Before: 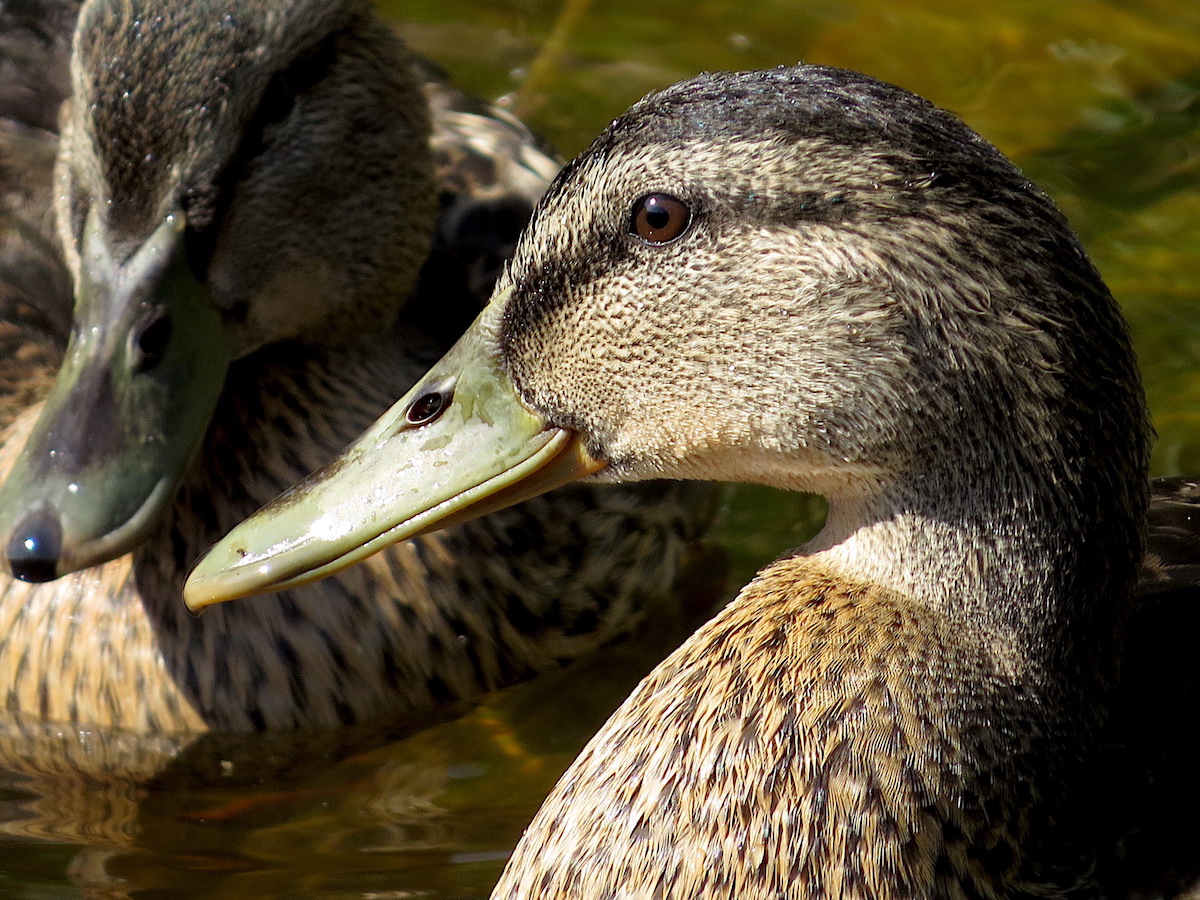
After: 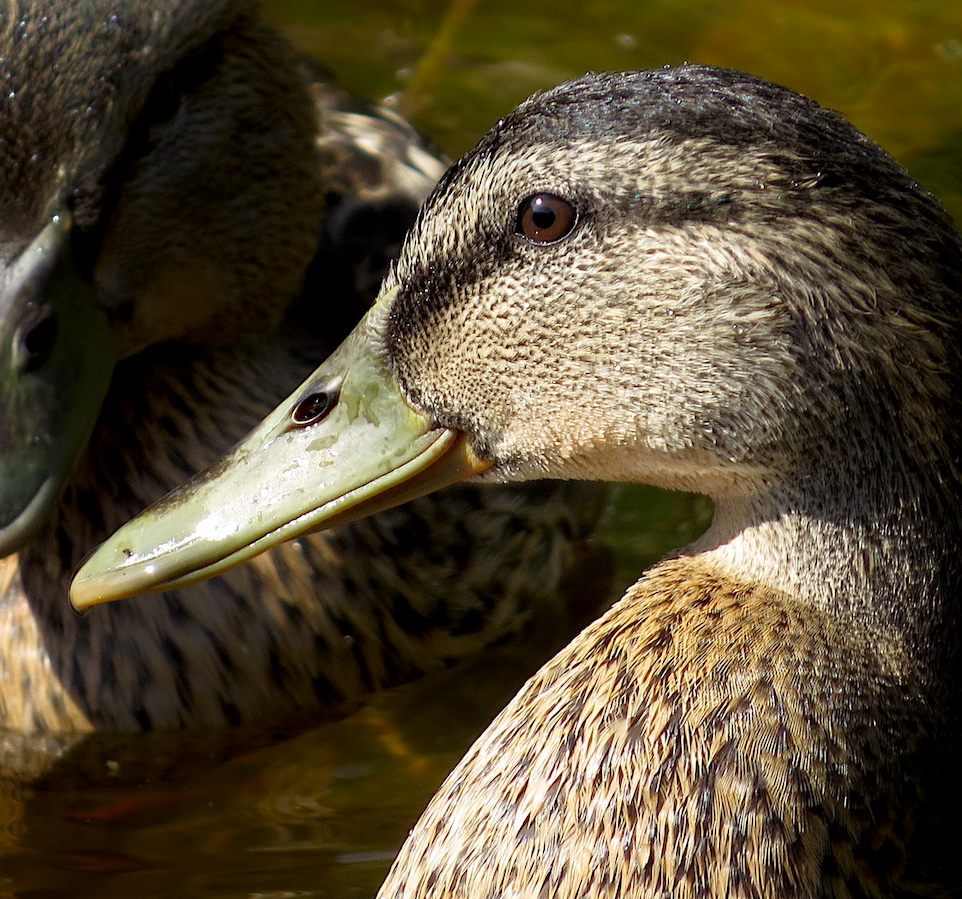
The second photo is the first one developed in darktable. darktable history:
crop and rotate: left 9.537%, right 10.234%
shadows and highlights: shadows -55.96, highlights 86.65, soften with gaussian
